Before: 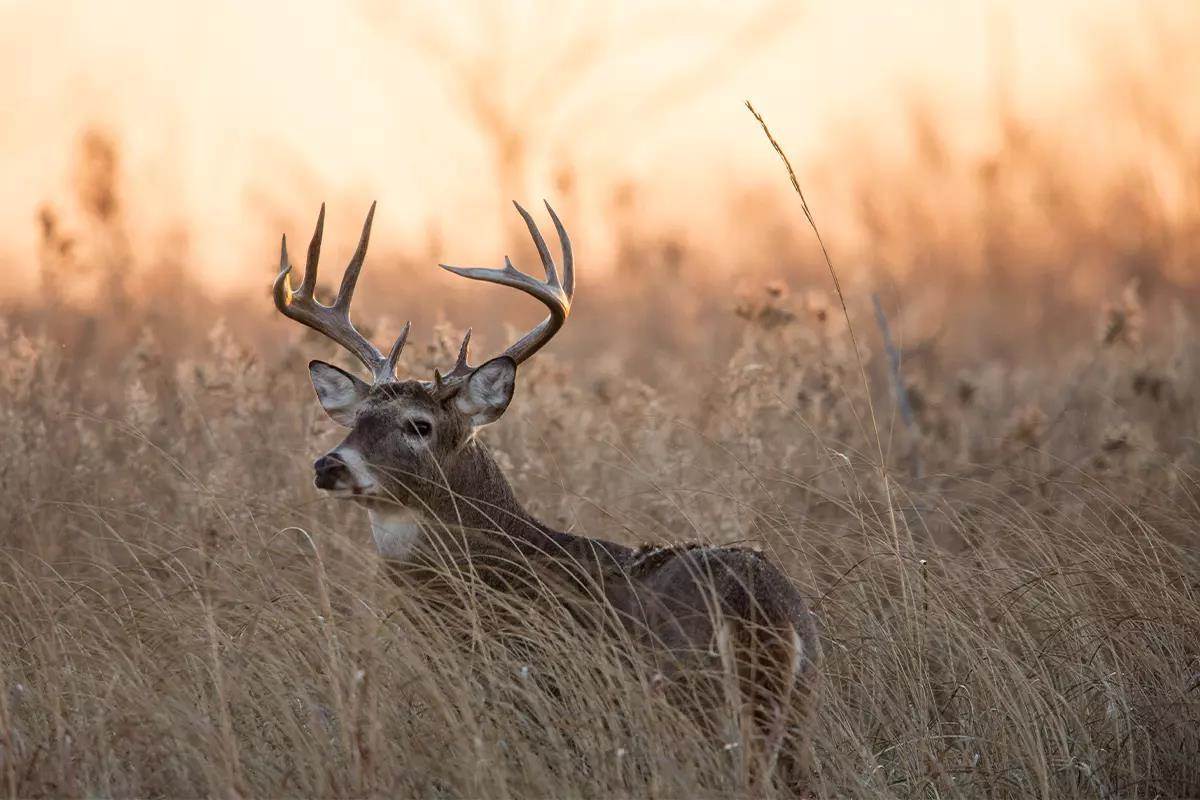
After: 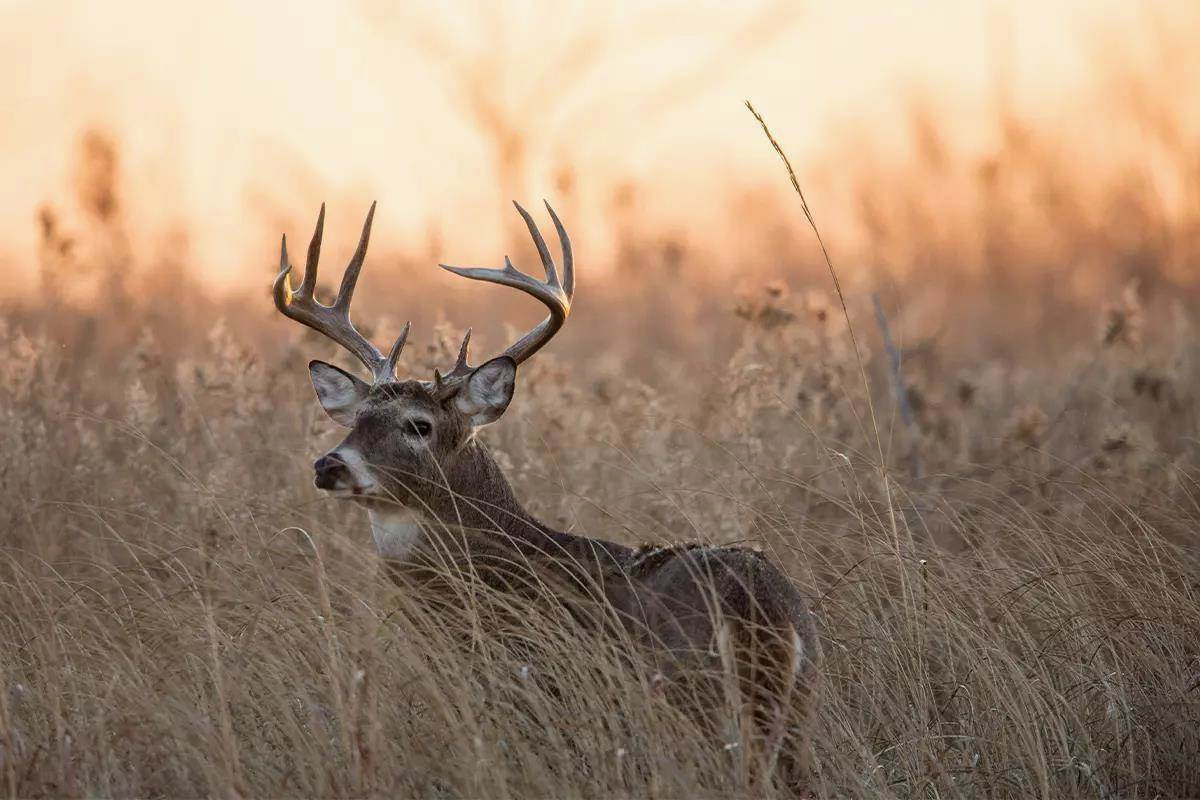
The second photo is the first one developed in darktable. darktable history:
exposure: exposure -0.066 EV, compensate highlight preservation false
